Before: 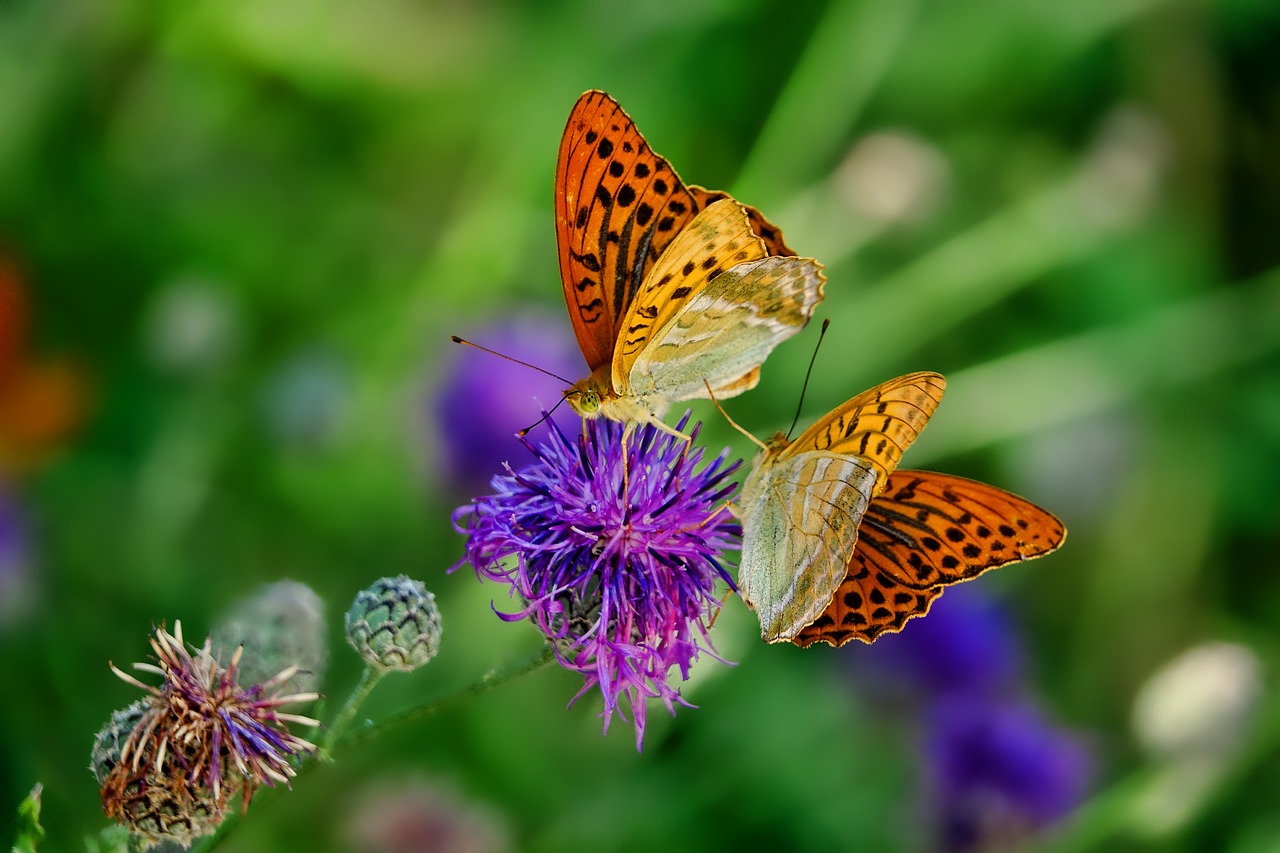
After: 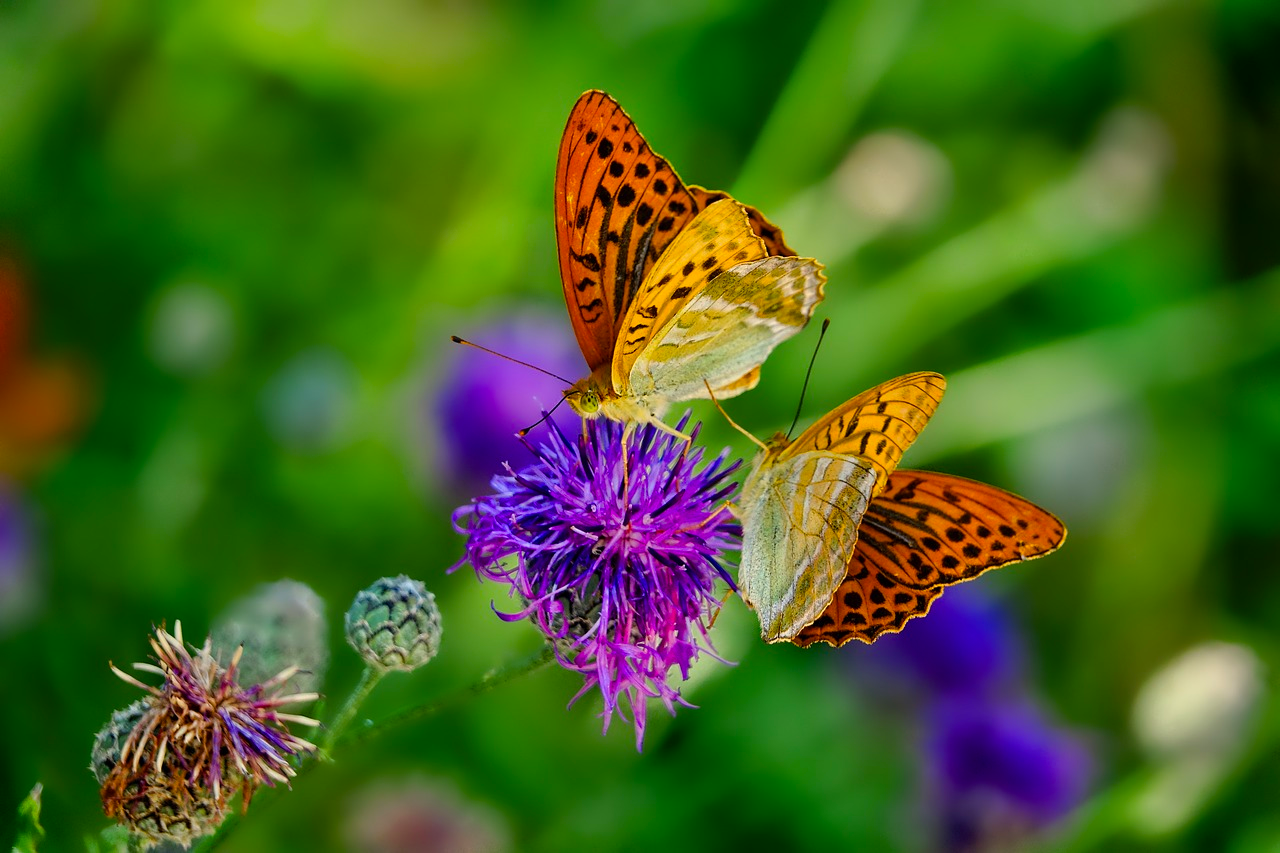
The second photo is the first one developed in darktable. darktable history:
color balance rgb: linear chroma grading › global chroma 8.799%, perceptual saturation grading › global saturation 10.307%, global vibrance 12.456%
